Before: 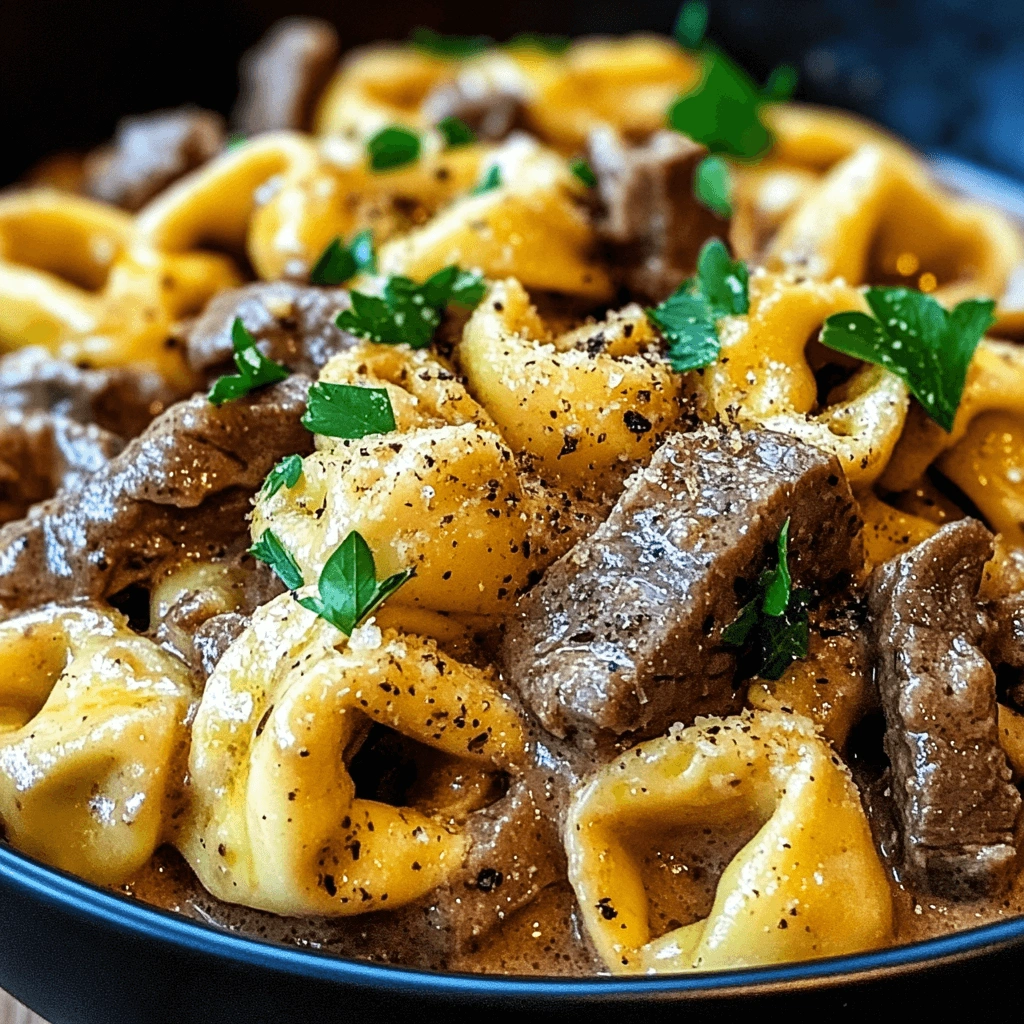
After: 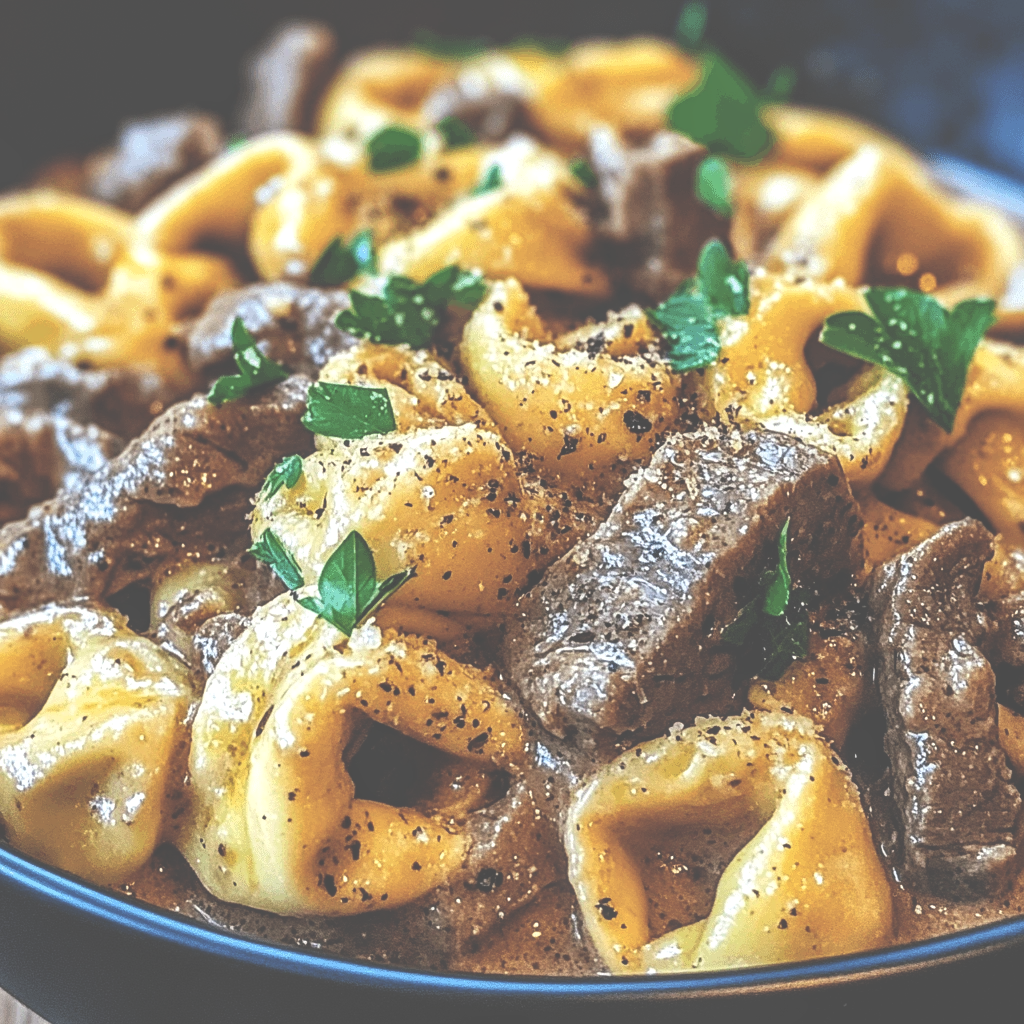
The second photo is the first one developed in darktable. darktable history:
exposure: black level correction -0.086, compensate highlight preservation false
local contrast: on, module defaults
